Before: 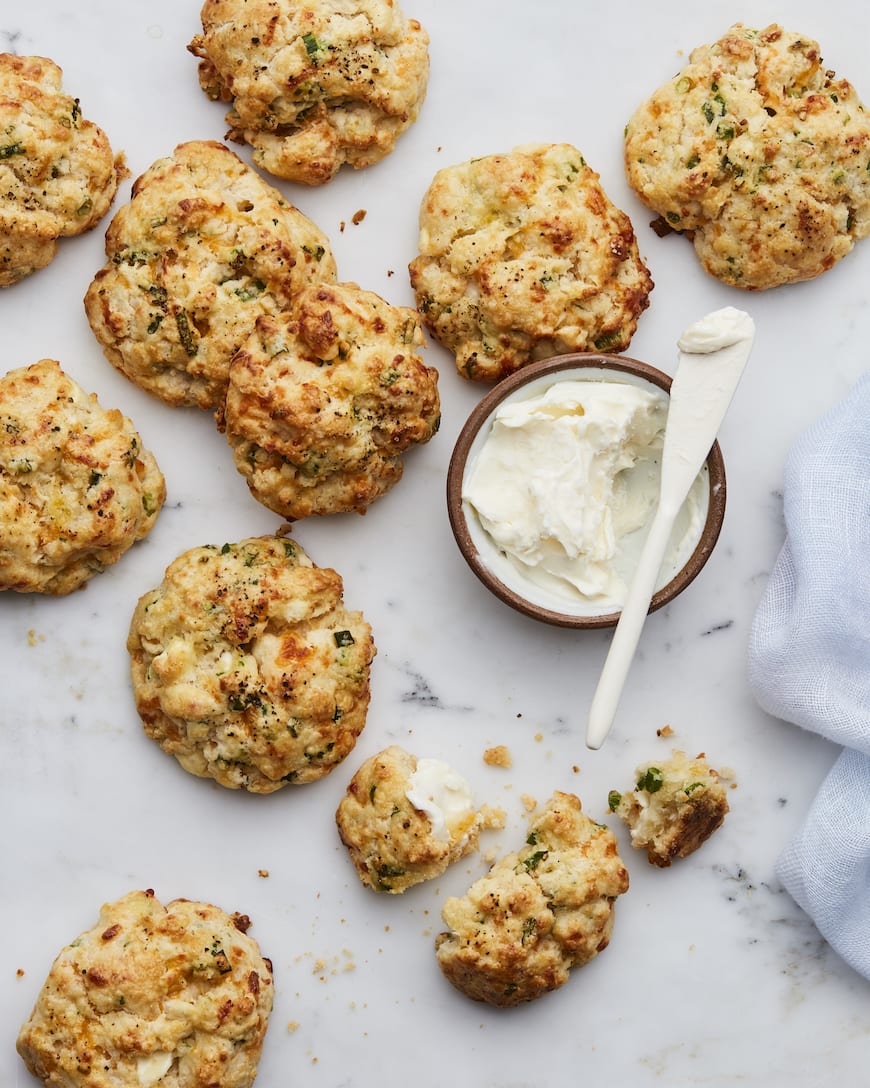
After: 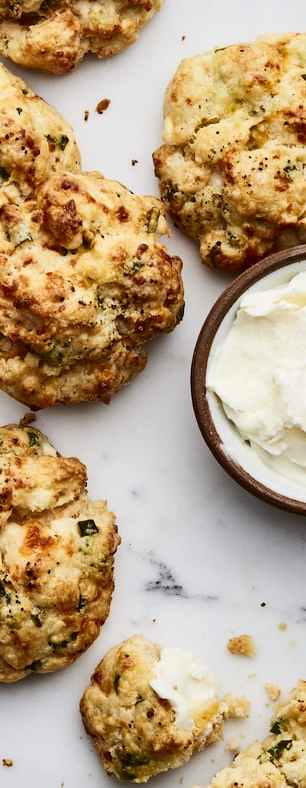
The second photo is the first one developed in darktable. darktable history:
shadows and highlights: low approximation 0.01, soften with gaussian
contrast brightness saturation: contrast 0.22
crop and rotate: left 29.476%, top 10.214%, right 35.32%, bottom 17.333%
